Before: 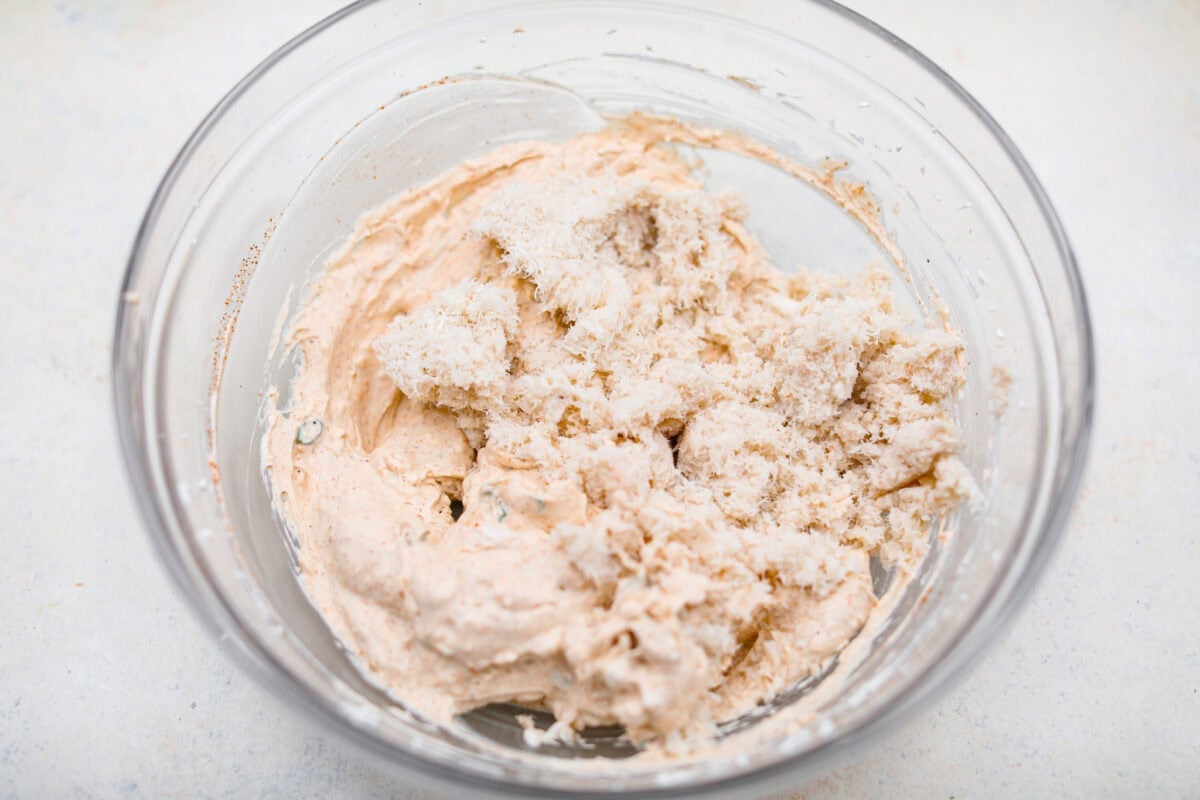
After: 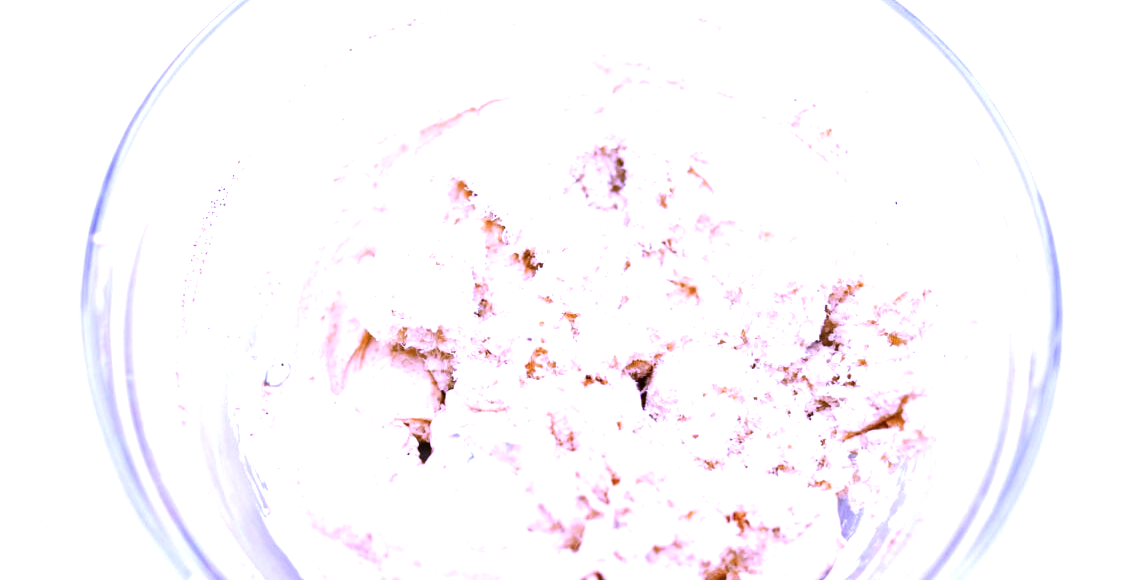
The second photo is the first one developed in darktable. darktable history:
white balance: red 0.98, blue 1.61
color zones: curves: ch1 [(0.309, 0.524) (0.41, 0.329) (0.508, 0.509)]; ch2 [(0.25, 0.457) (0.75, 0.5)]
tone equalizer: -8 EV -1.08 EV, -7 EV -1.01 EV, -6 EV -0.867 EV, -5 EV -0.578 EV, -3 EV 0.578 EV, -2 EV 0.867 EV, -1 EV 1.01 EV, +0 EV 1.08 EV, edges refinement/feathering 500, mask exposure compensation -1.57 EV, preserve details no
crop: left 2.737%, top 7.287%, right 3.421%, bottom 20.179%
